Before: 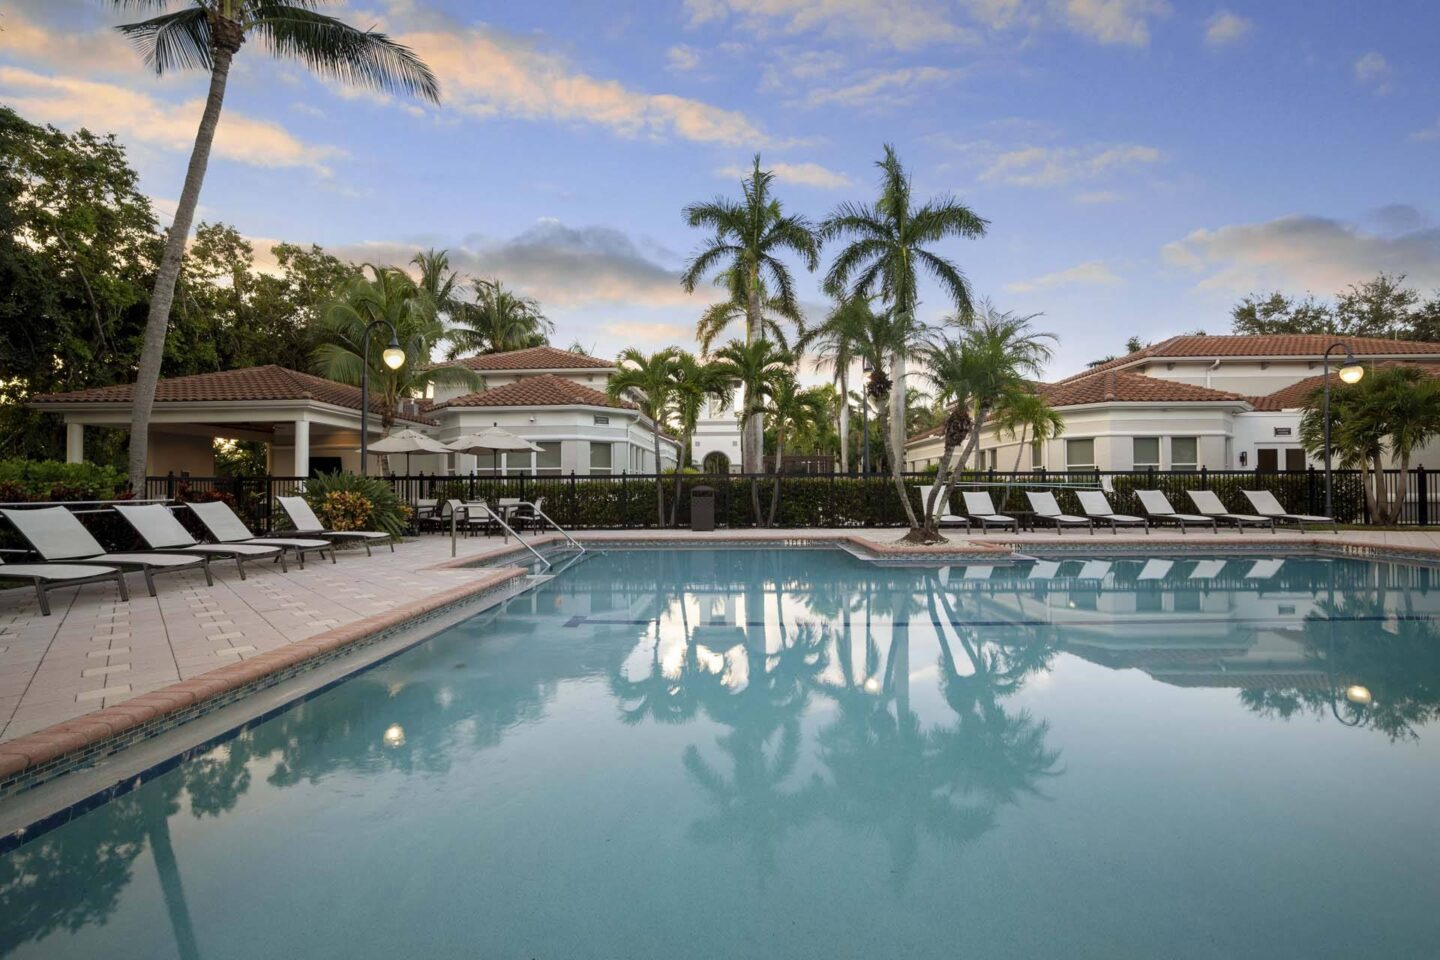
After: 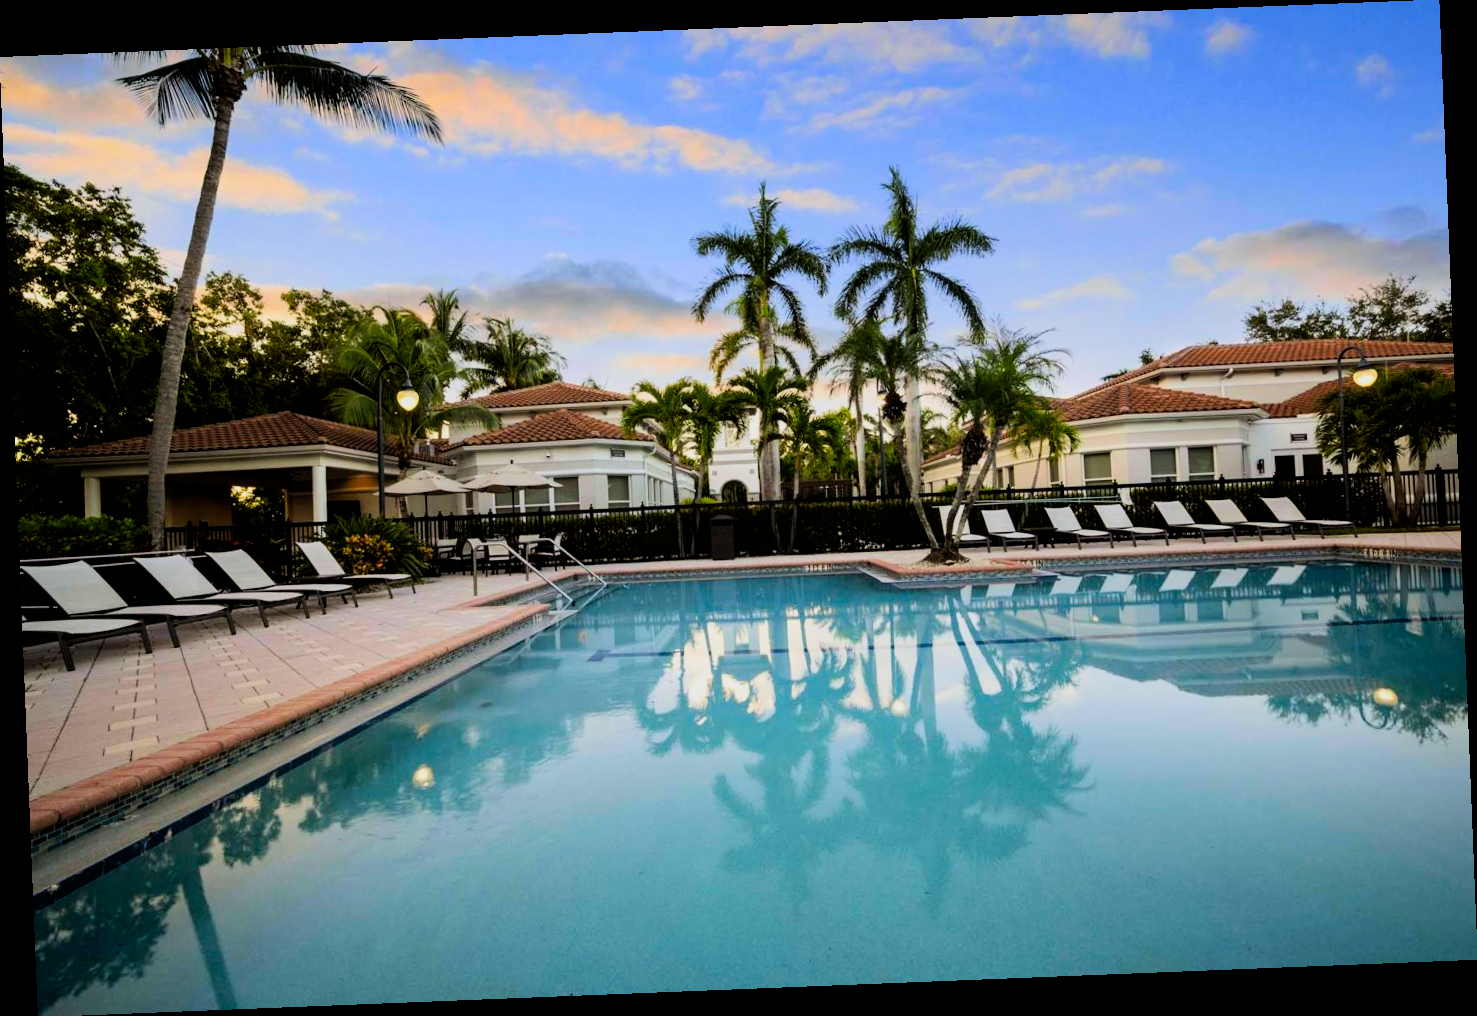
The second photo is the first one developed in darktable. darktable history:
color correction: saturation 1.8
rotate and perspective: rotation -2.29°, automatic cropping off
filmic rgb: black relative exposure -5 EV, hardness 2.88, contrast 1.5
